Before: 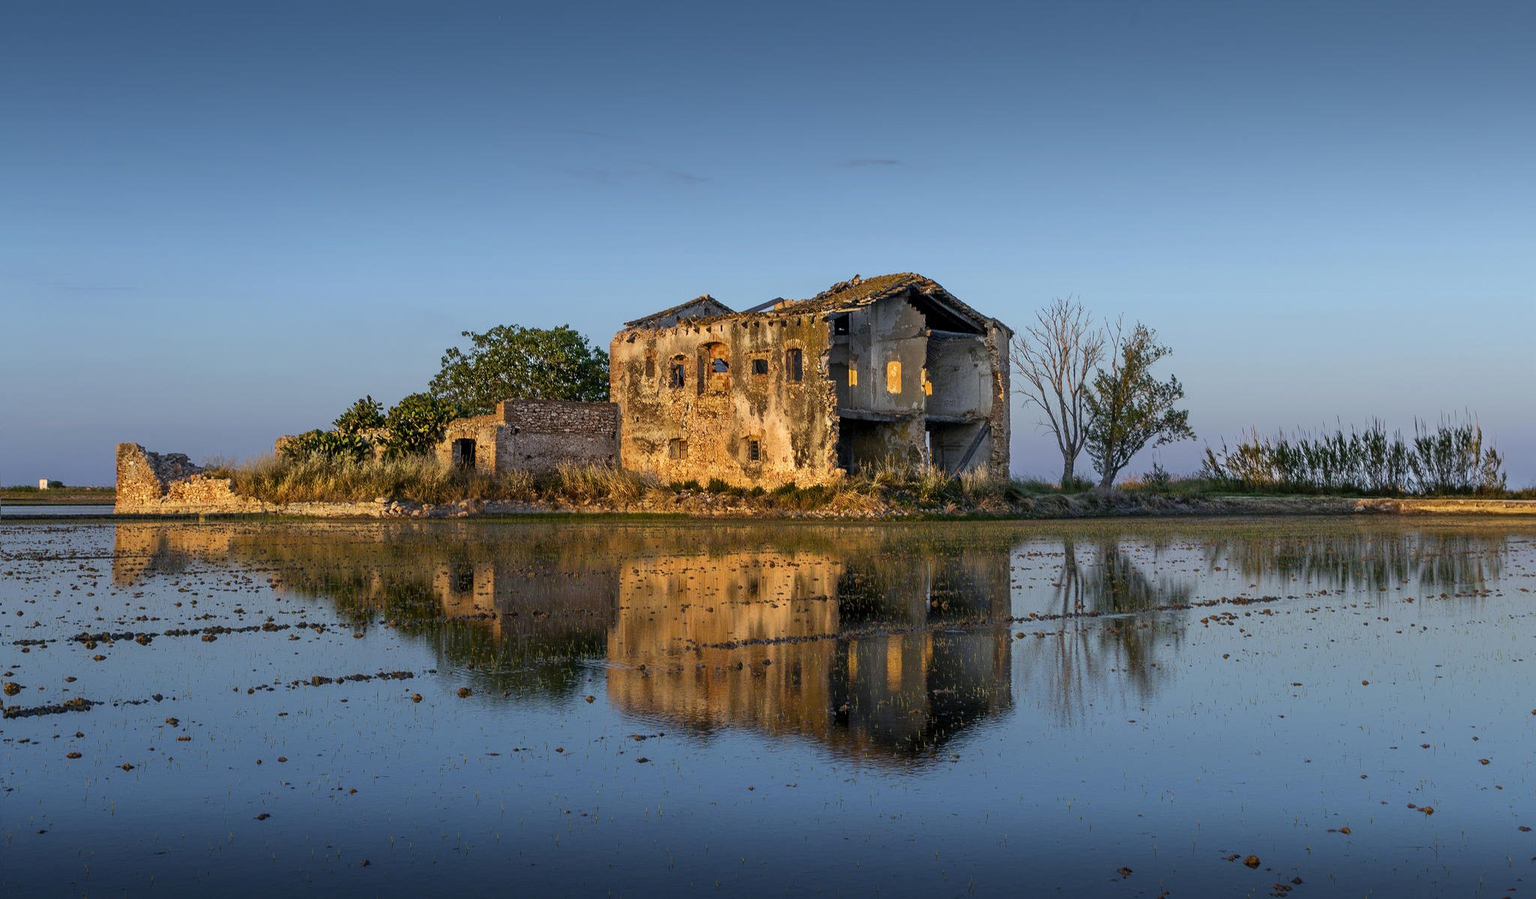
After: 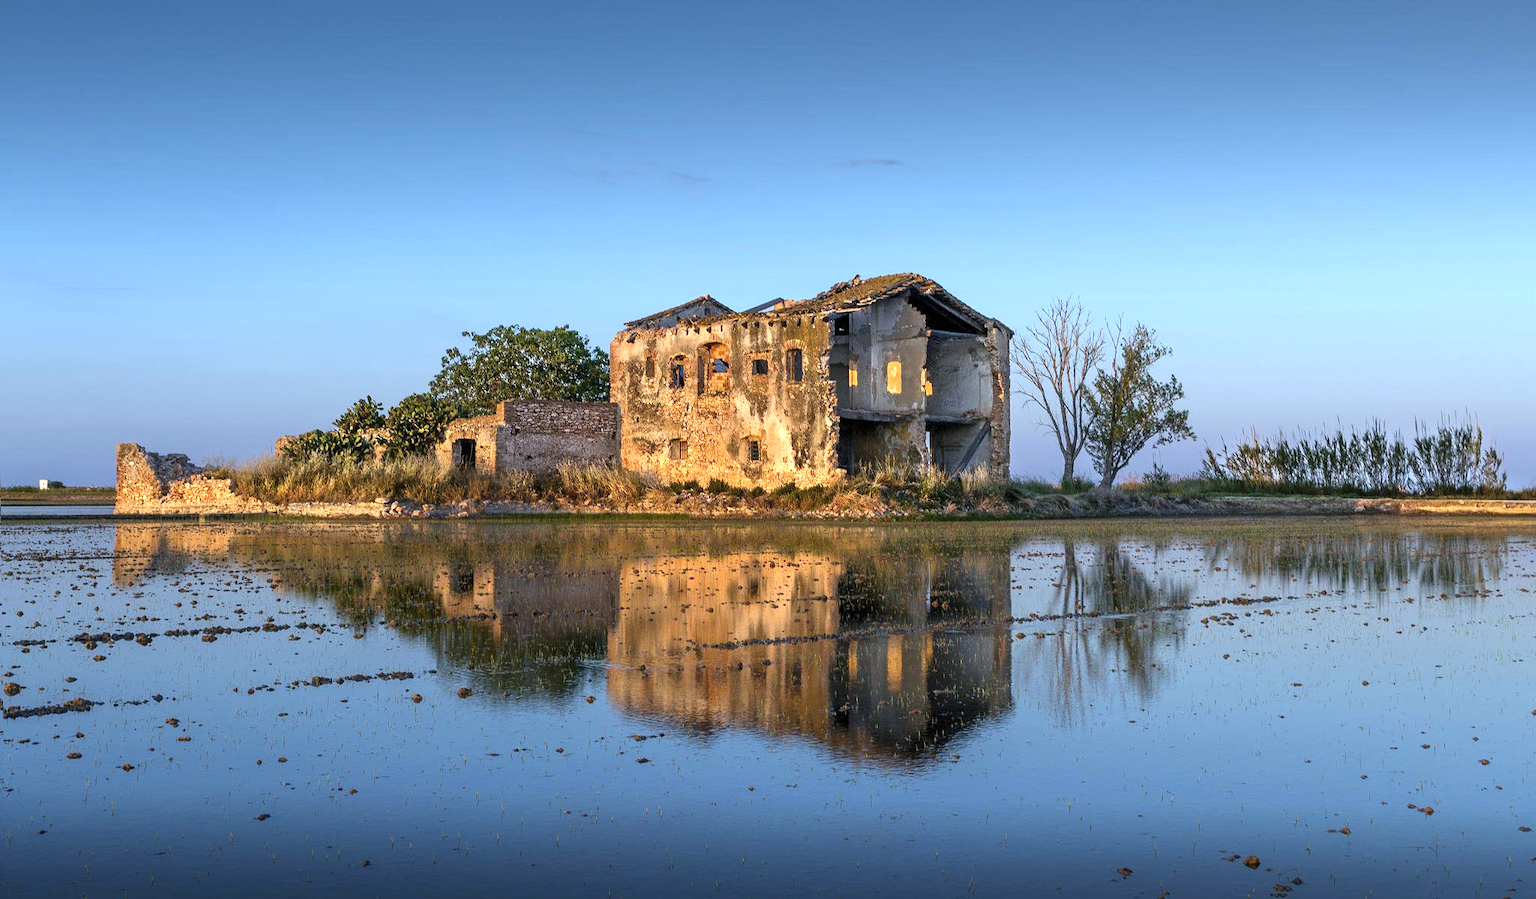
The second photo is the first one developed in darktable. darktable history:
color correction: highlights a* -0.657, highlights b* -9.15
exposure: black level correction 0, exposure 0.701 EV, compensate exposure bias true, compensate highlight preservation false
